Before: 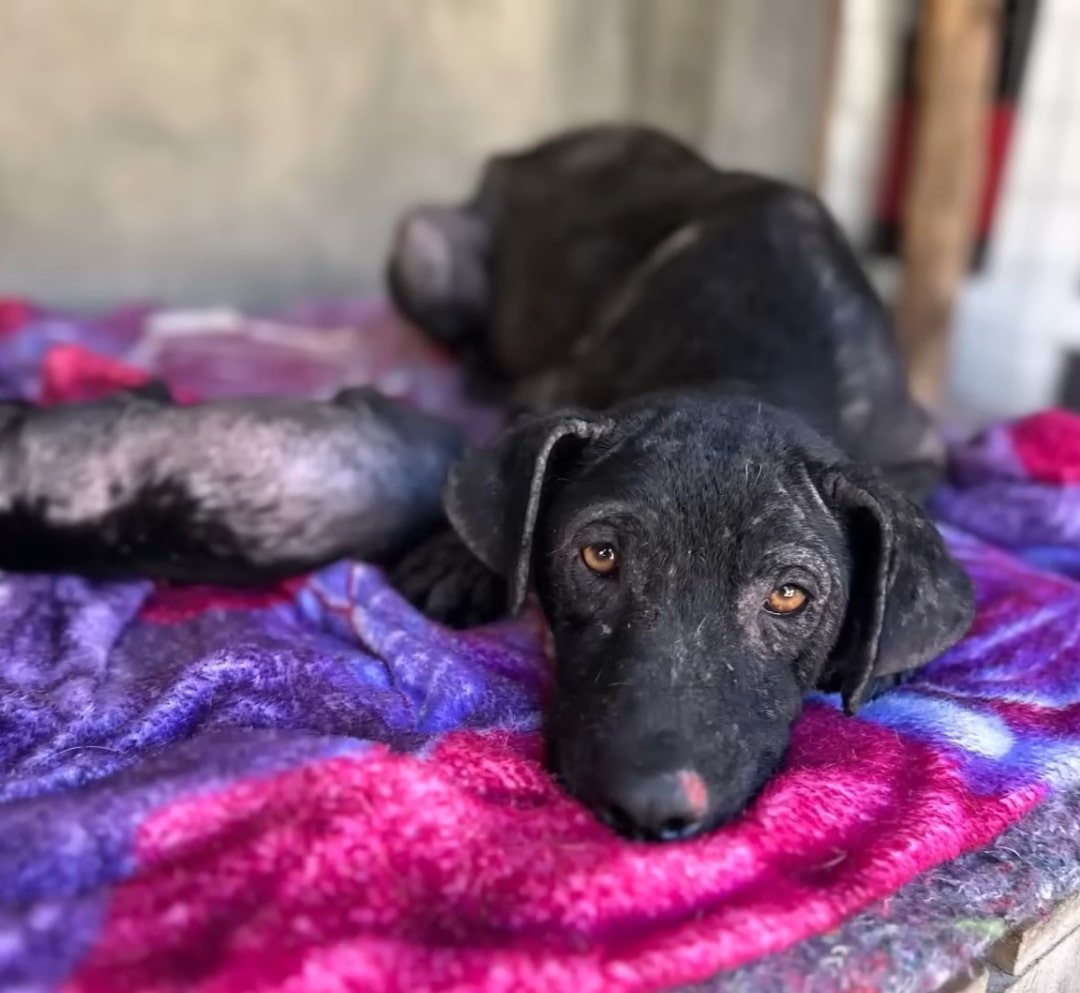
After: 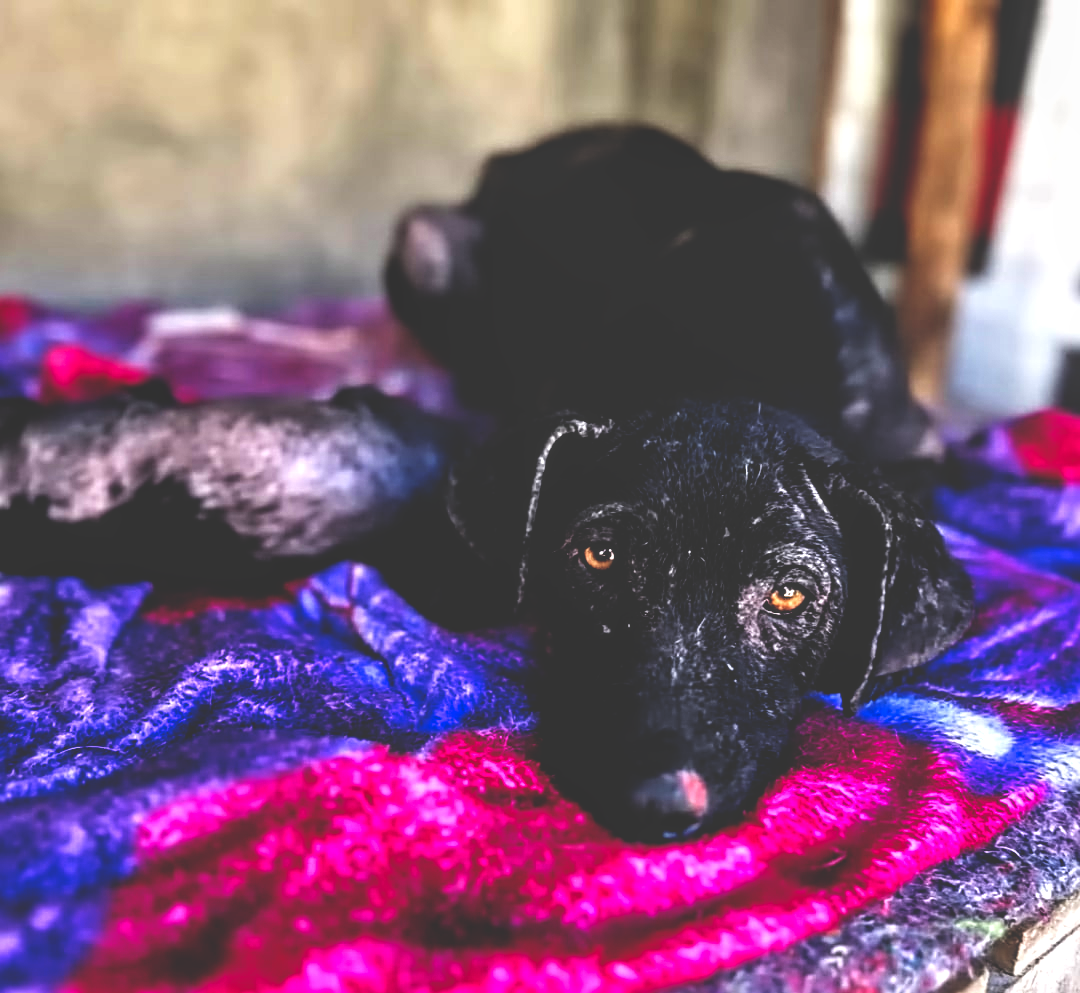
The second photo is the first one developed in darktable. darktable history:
sharpen: radius 2.772
base curve: curves: ch0 [(0, 0.036) (0.083, 0.04) (0.804, 1)], preserve colors none
tone equalizer: -8 EV 0.01 EV, -7 EV -0.033 EV, -6 EV 0.035 EV, -5 EV 0.037 EV, -4 EV 0.302 EV, -3 EV 0.633 EV, -2 EV 0.572 EV, -1 EV 0.18 EV, +0 EV 0.013 EV
local contrast: on, module defaults
